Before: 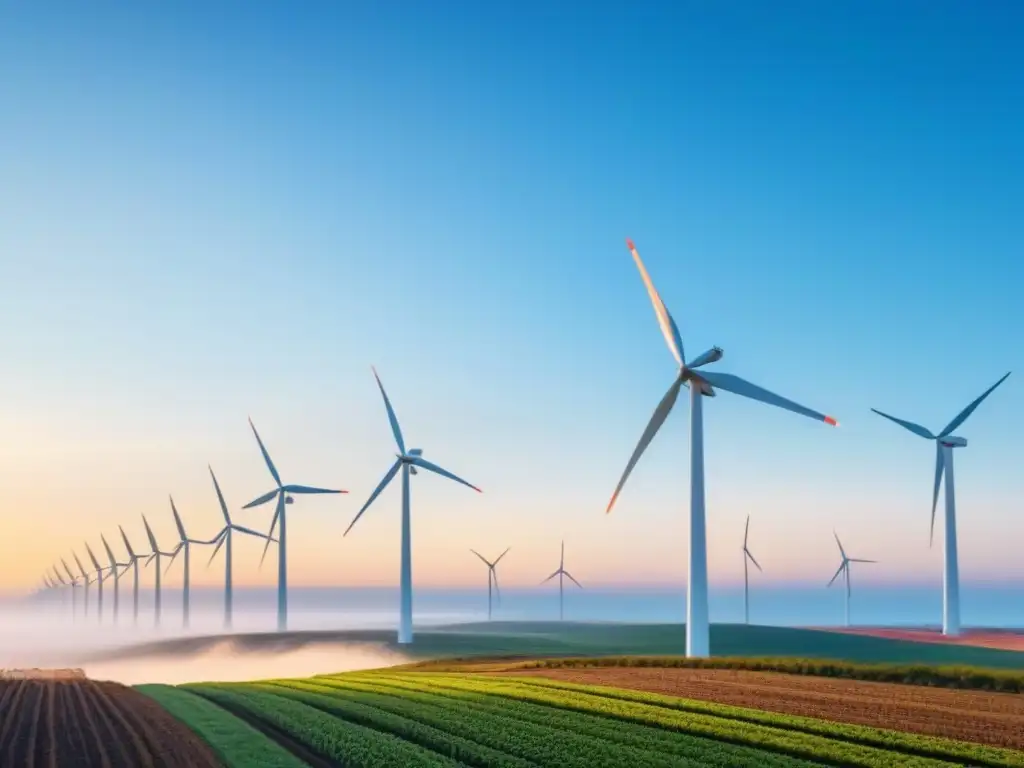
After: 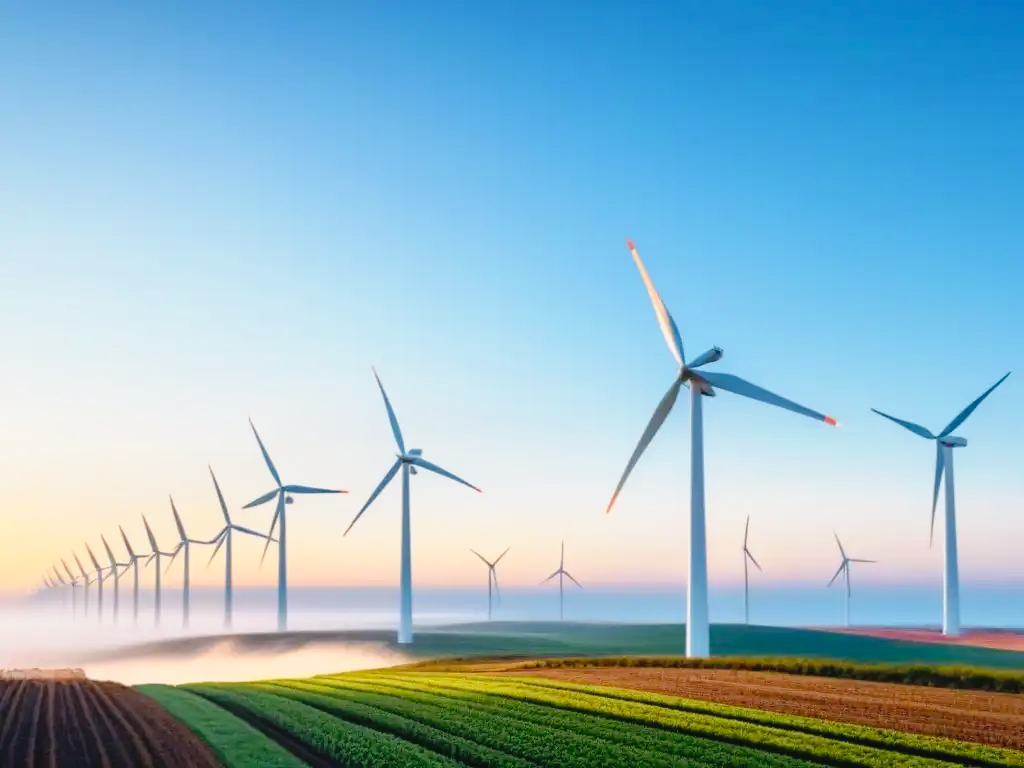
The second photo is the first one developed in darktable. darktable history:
tone curve: curves: ch0 [(0.003, 0.029) (0.037, 0.036) (0.149, 0.117) (0.297, 0.318) (0.422, 0.474) (0.531, 0.6) (0.743, 0.809) (0.889, 0.941) (1, 0.98)]; ch1 [(0, 0) (0.305, 0.325) (0.453, 0.437) (0.482, 0.479) (0.501, 0.5) (0.506, 0.503) (0.564, 0.578) (0.587, 0.625) (0.666, 0.727) (1, 1)]; ch2 [(0, 0) (0.323, 0.277) (0.408, 0.399) (0.45, 0.48) (0.499, 0.502) (0.512, 0.523) (0.57, 0.595) (0.653, 0.671) (0.768, 0.744) (1, 1)], preserve colors none
